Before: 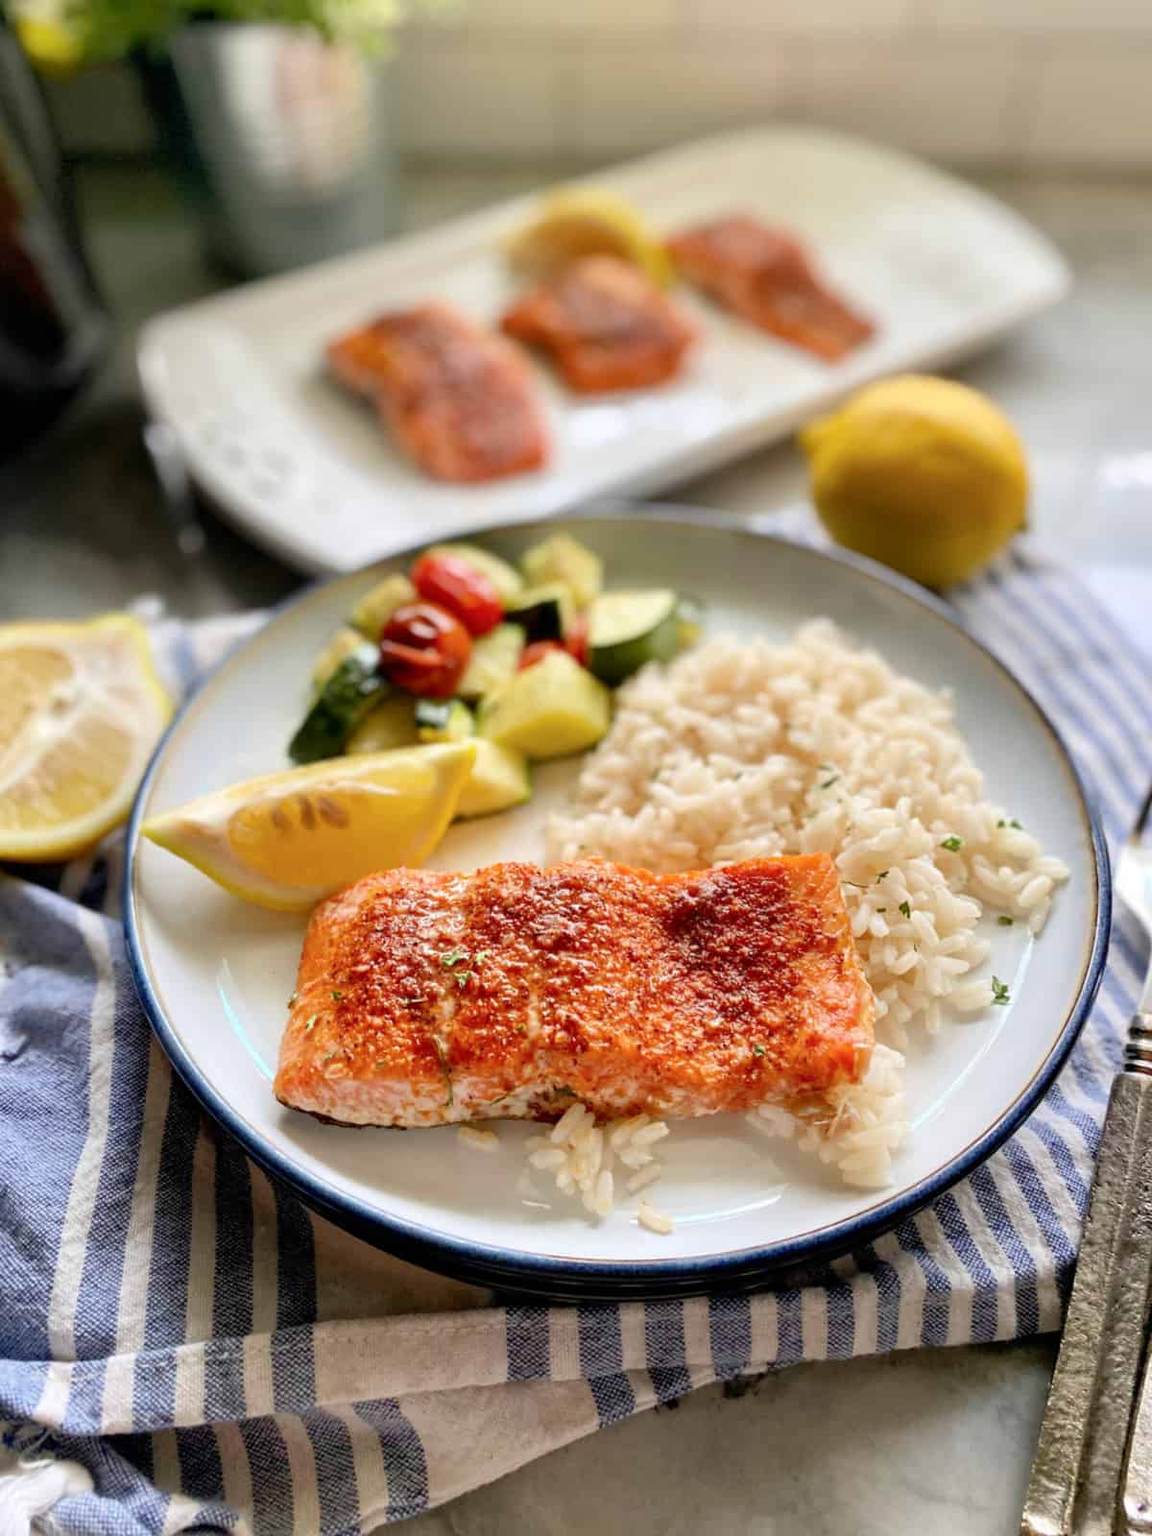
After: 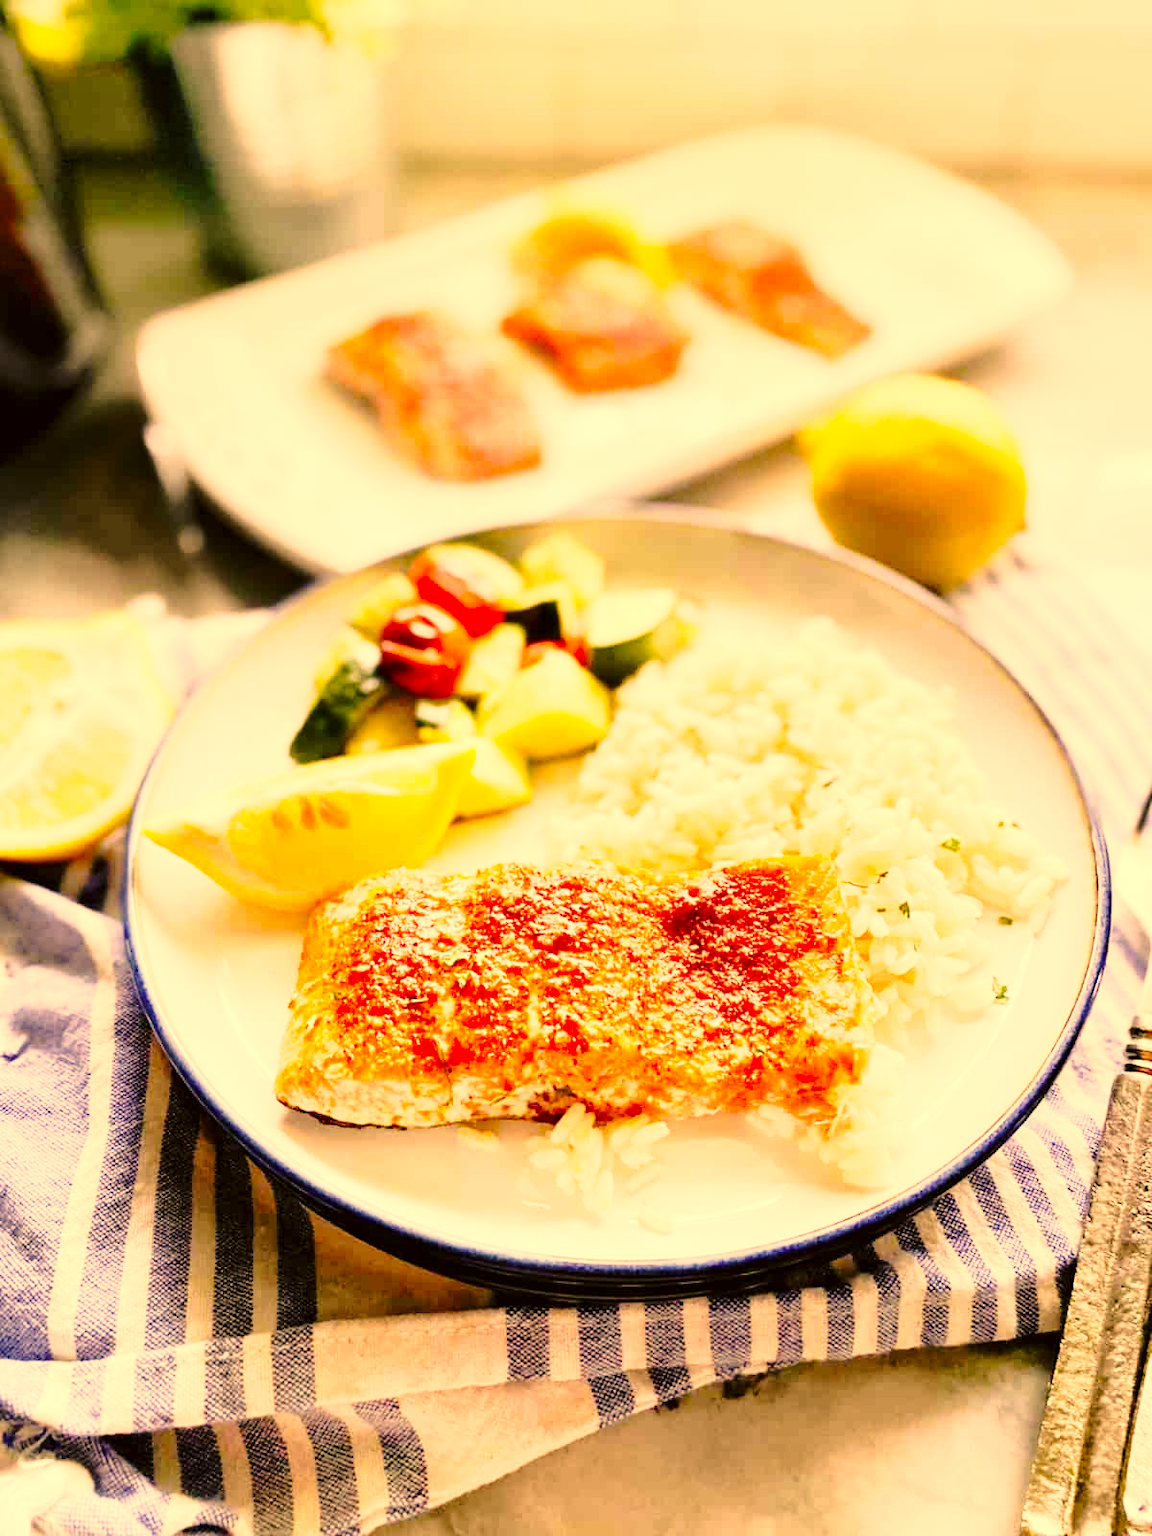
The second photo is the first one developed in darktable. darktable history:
color correction: highlights a* 18.21, highlights b* 35.94, shadows a* 1.92, shadows b* 6.33, saturation 1.02
base curve: curves: ch0 [(0, 0) (0.028, 0.03) (0.121, 0.232) (0.46, 0.748) (0.859, 0.968) (1, 1)], preserve colors none
exposure: exposure 0.78 EV, compensate highlight preservation false
